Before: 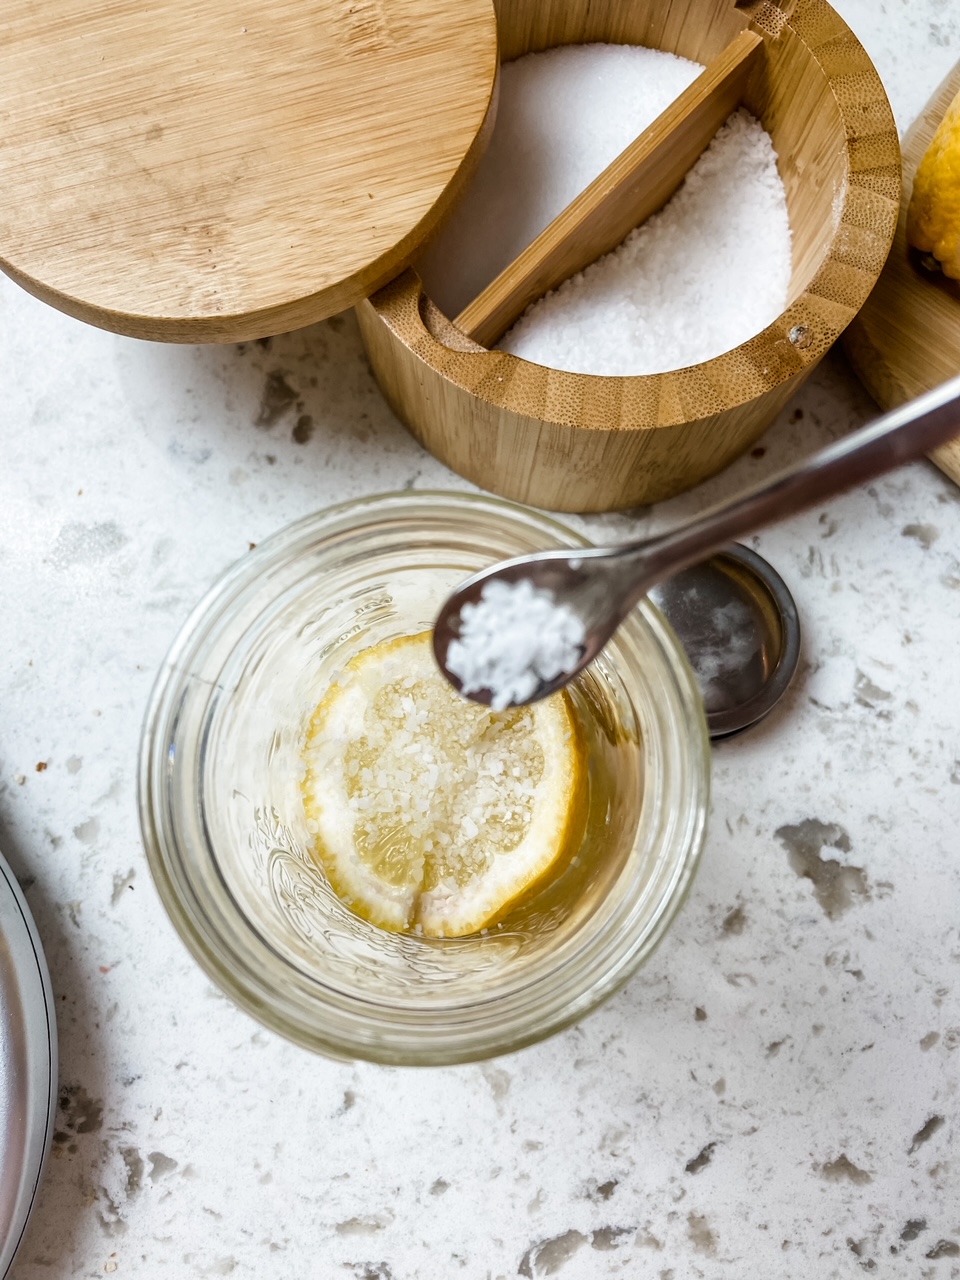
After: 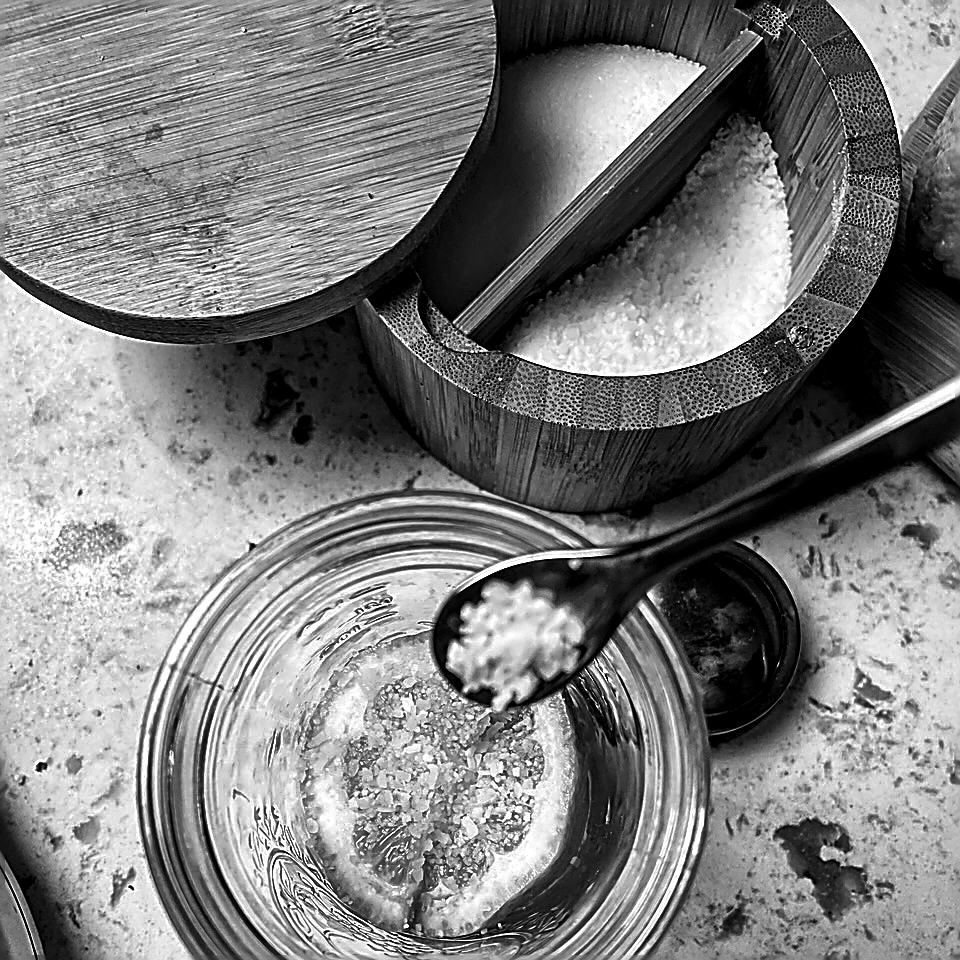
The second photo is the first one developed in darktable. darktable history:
exposure: exposure 0.078 EV, compensate highlight preservation false
crop: bottom 24.988%
sharpen: amount 2
local contrast: mode bilateral grid, contrast 20, coarseness 19, detail 163%, midtone range 0.2
contrast brightness saturation: contrast -0.03, brightness -0.59, saturation -1
shadows and highlights: soften with gaussian
